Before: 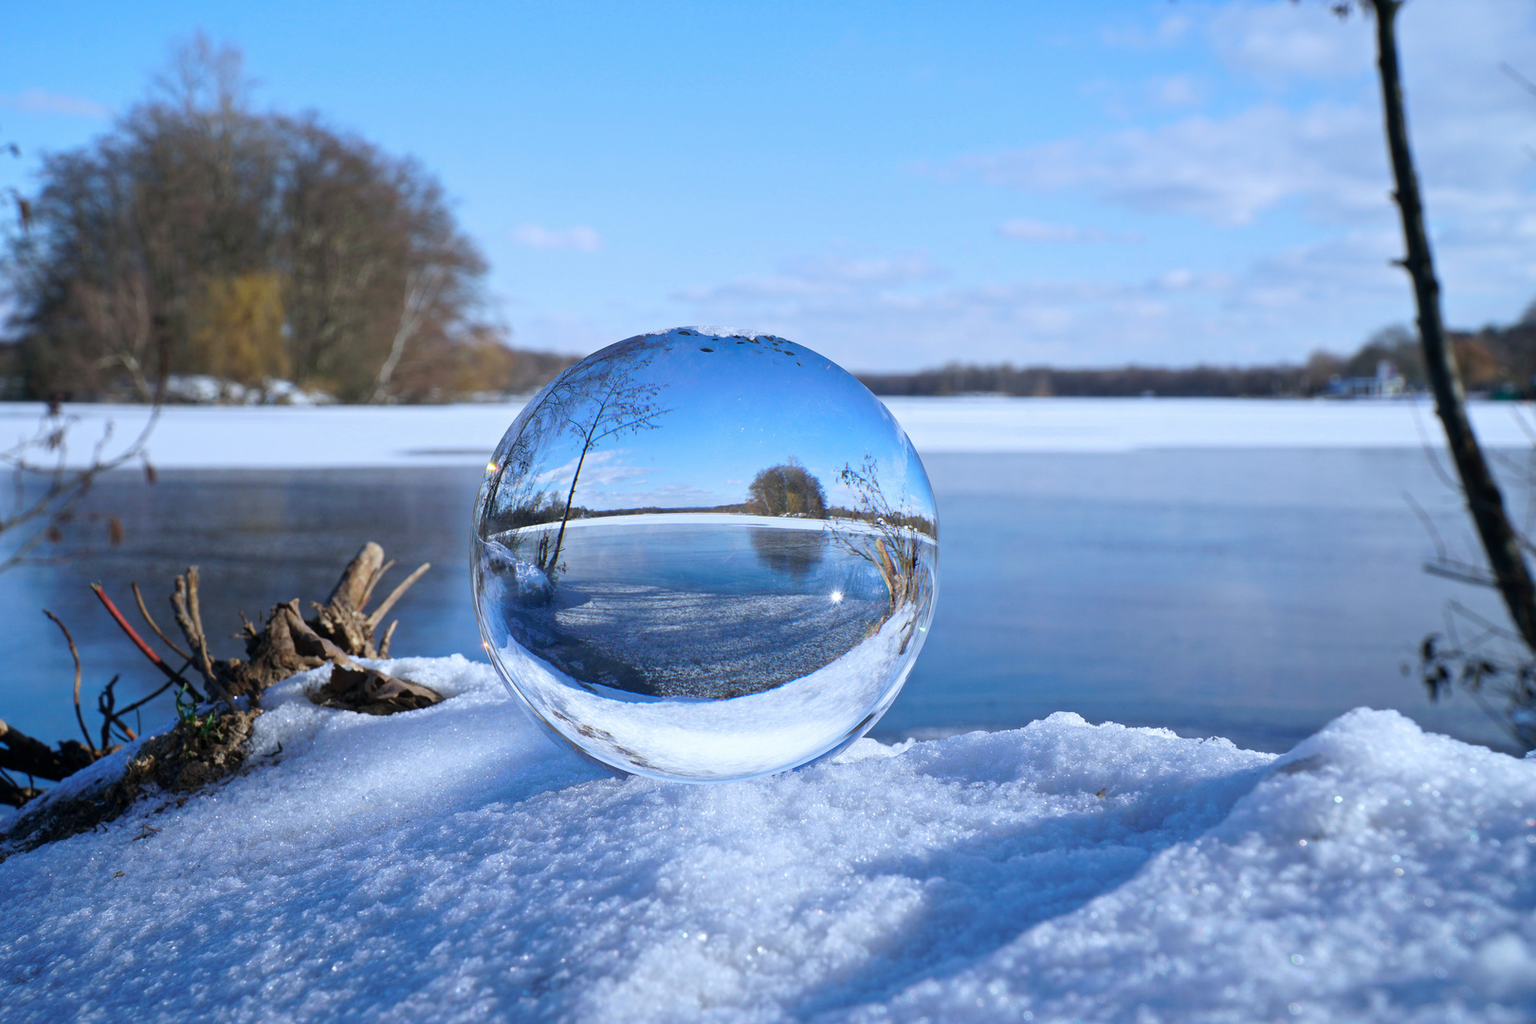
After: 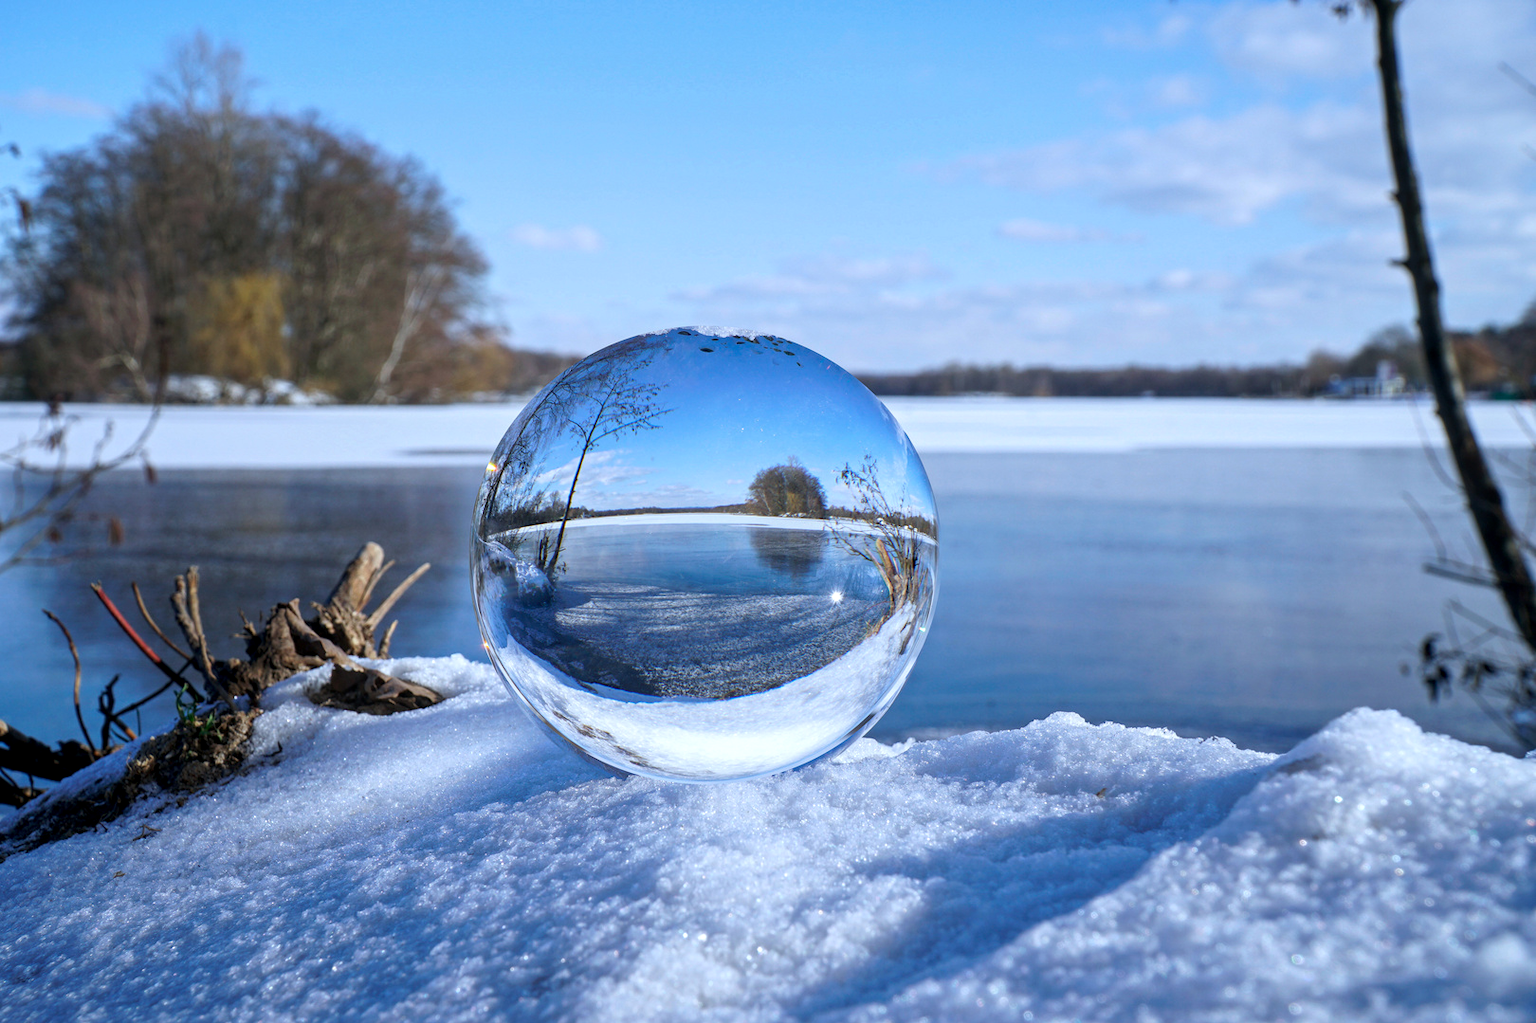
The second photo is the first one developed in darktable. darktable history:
crop: bottom 0.054%
local contrast: on, module defaults
